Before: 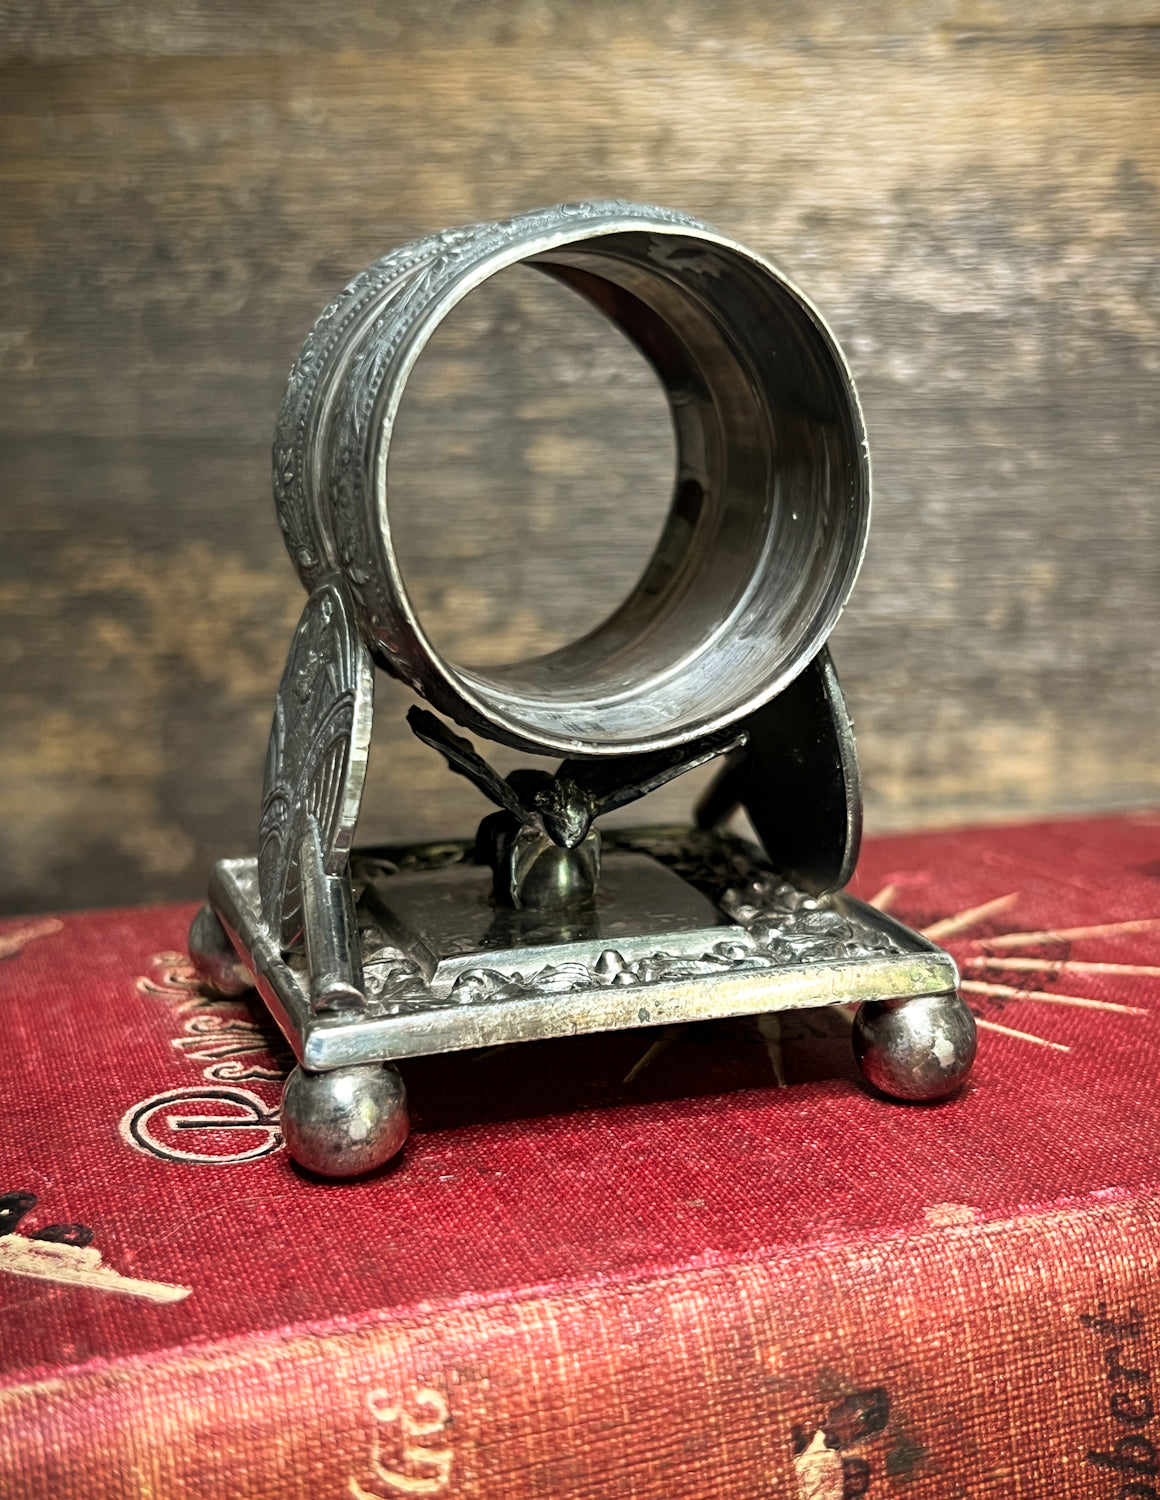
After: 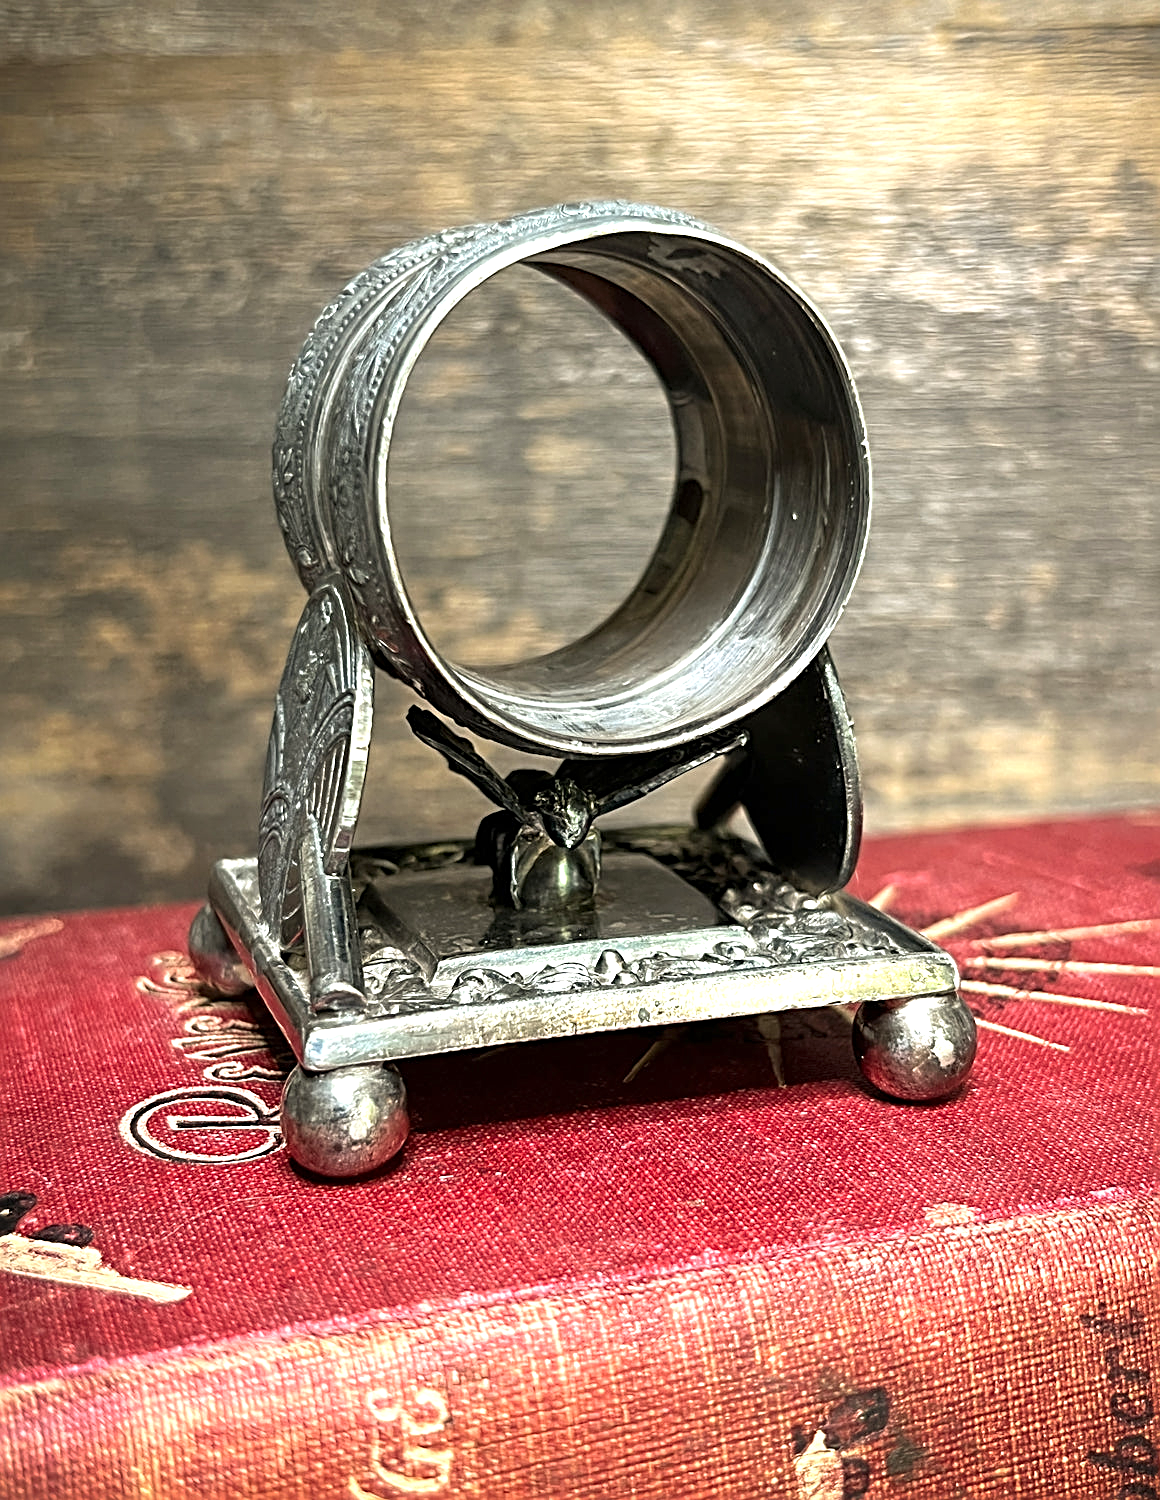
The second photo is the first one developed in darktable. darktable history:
sharpen: radius 2.584, amount 0.688
exposure: exposure 0.574 EV, compensate highlight preservation false
